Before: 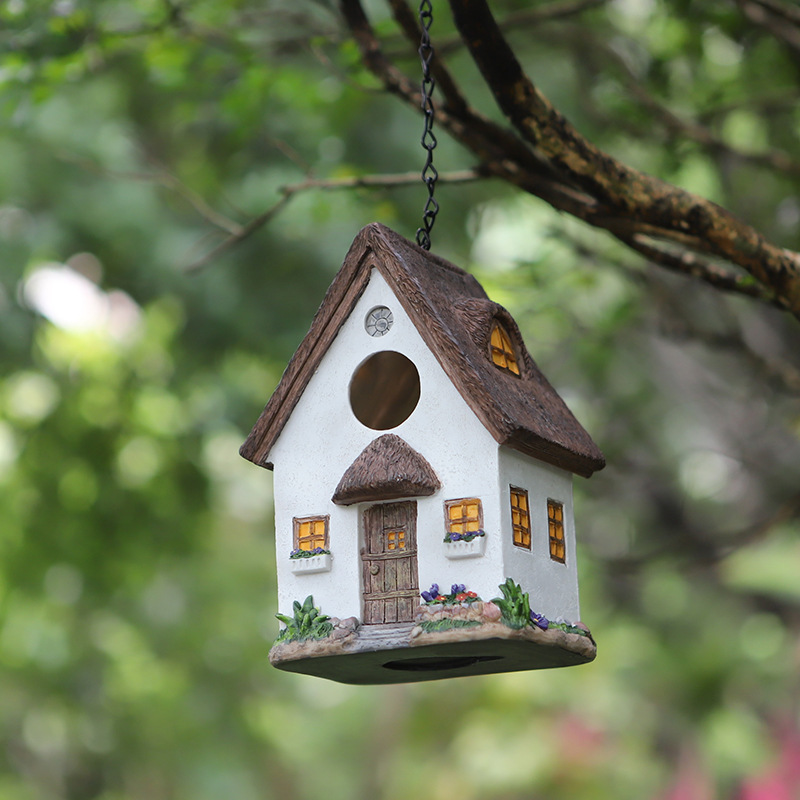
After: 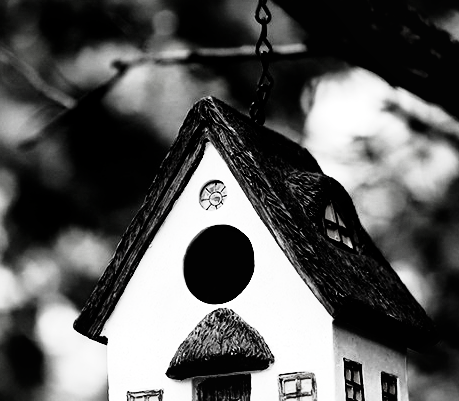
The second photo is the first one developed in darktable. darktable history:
color correction: highlights b* -0.03
crop: left 20.849%, top 15.865%, right 21.701%, bottom 33.891%
base curve: curves: ch0 [(0, 0) (0.007, 0.004) (0.027, 0.03) (0.046, 0.07) (0.207, 0.54) (0.442, 0.872) (0.673, 0.972) (1, 1)], preserve colors none
contrast brightness saturation: contrast 0.016, brightness -0.987, saturation -0.984
local contrast: mode bilateral grid, contrast 20, coarseness 50, detail 129%, midtone range 0.2
tone curve: curves: ch0 [(0.016, 0.011) (0.094, 0.016) (0.469, 0.508) (0.721, 0.862) (1, 1)], preserve colors none
